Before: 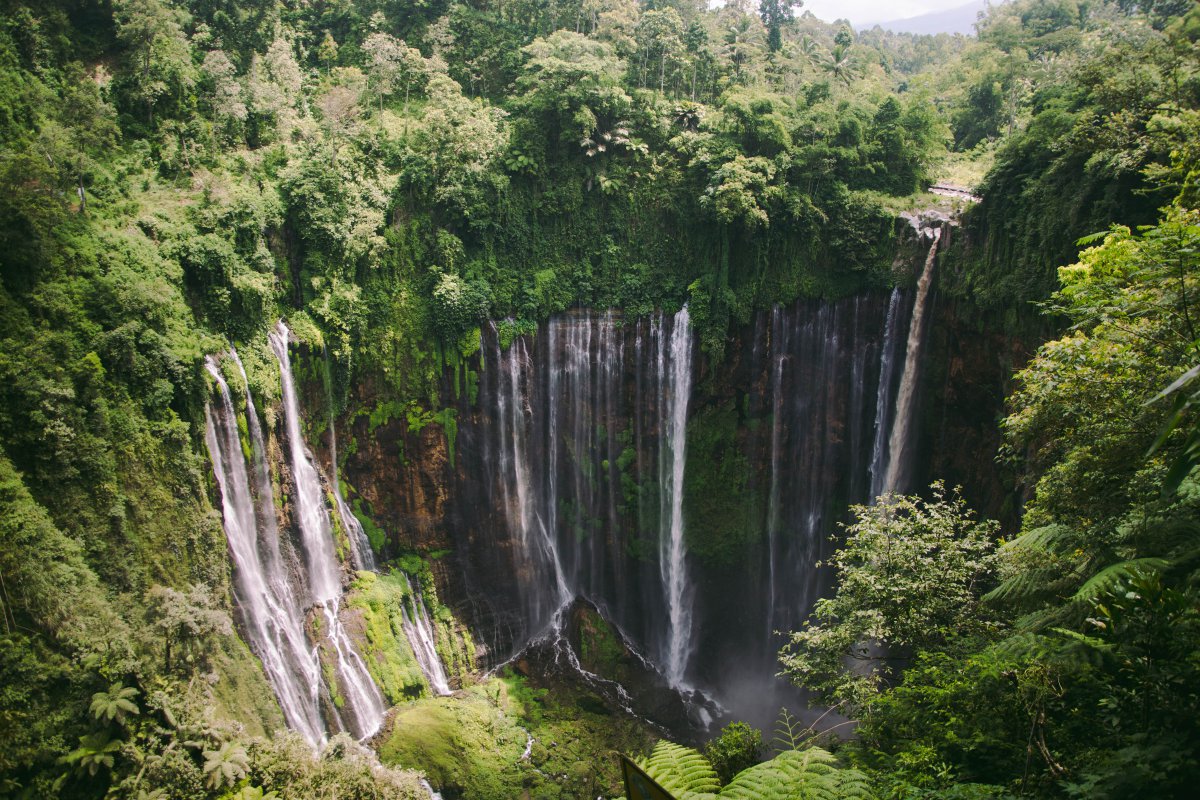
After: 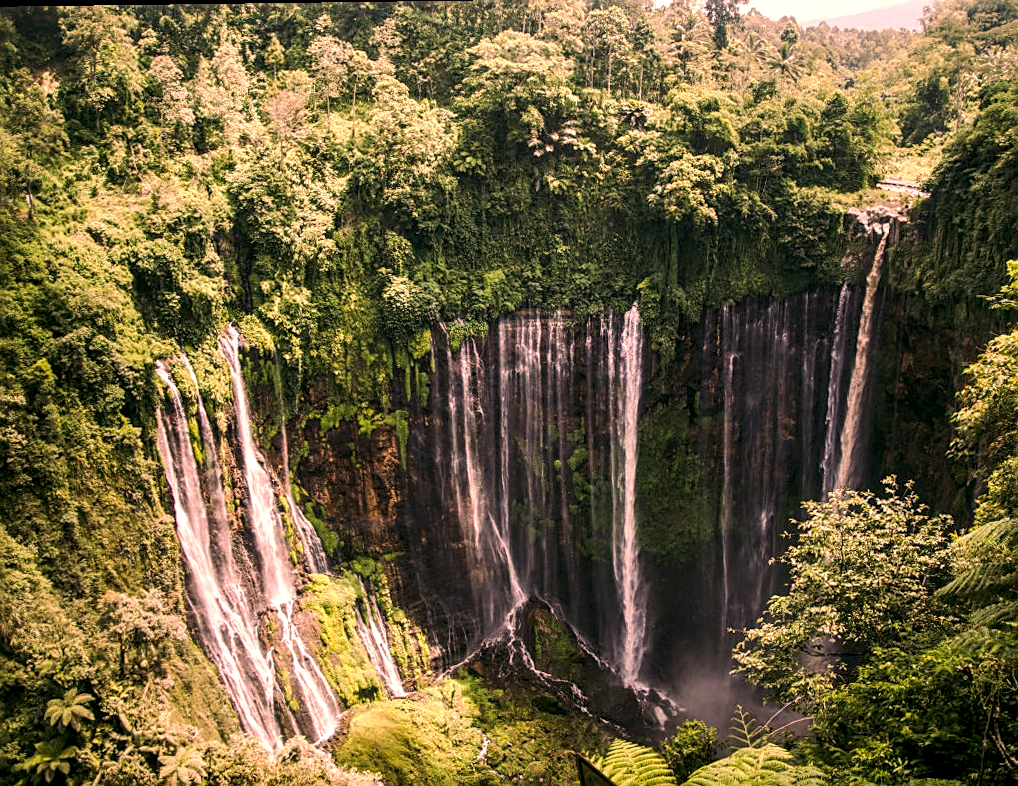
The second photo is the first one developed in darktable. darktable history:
crop and rotate: angle 0.757°, left 4.551%, top 1.033%, right 11.268%, bottom 2.523%
sharpen: on, module defaults
exposure: black level correction 0.001, exposure 0.14 EV, compensate highlight preservation false
local contrast: highlights 60%, shadows 63%, detail 160%
color correction: highlights a* 21.42, highlights b* 19.88
contrast brightness saturation: saturation -0.046
